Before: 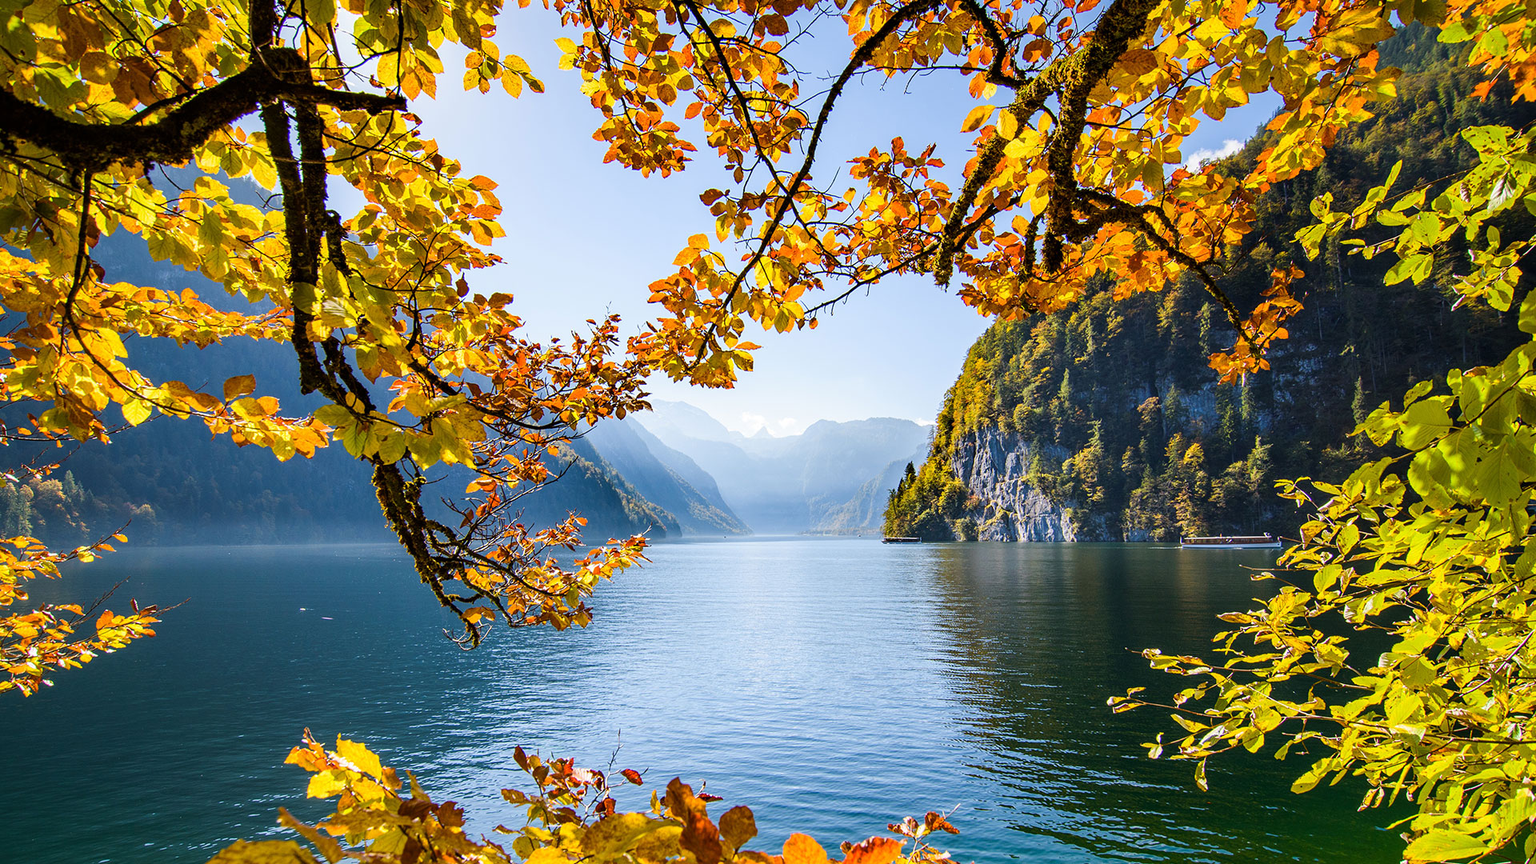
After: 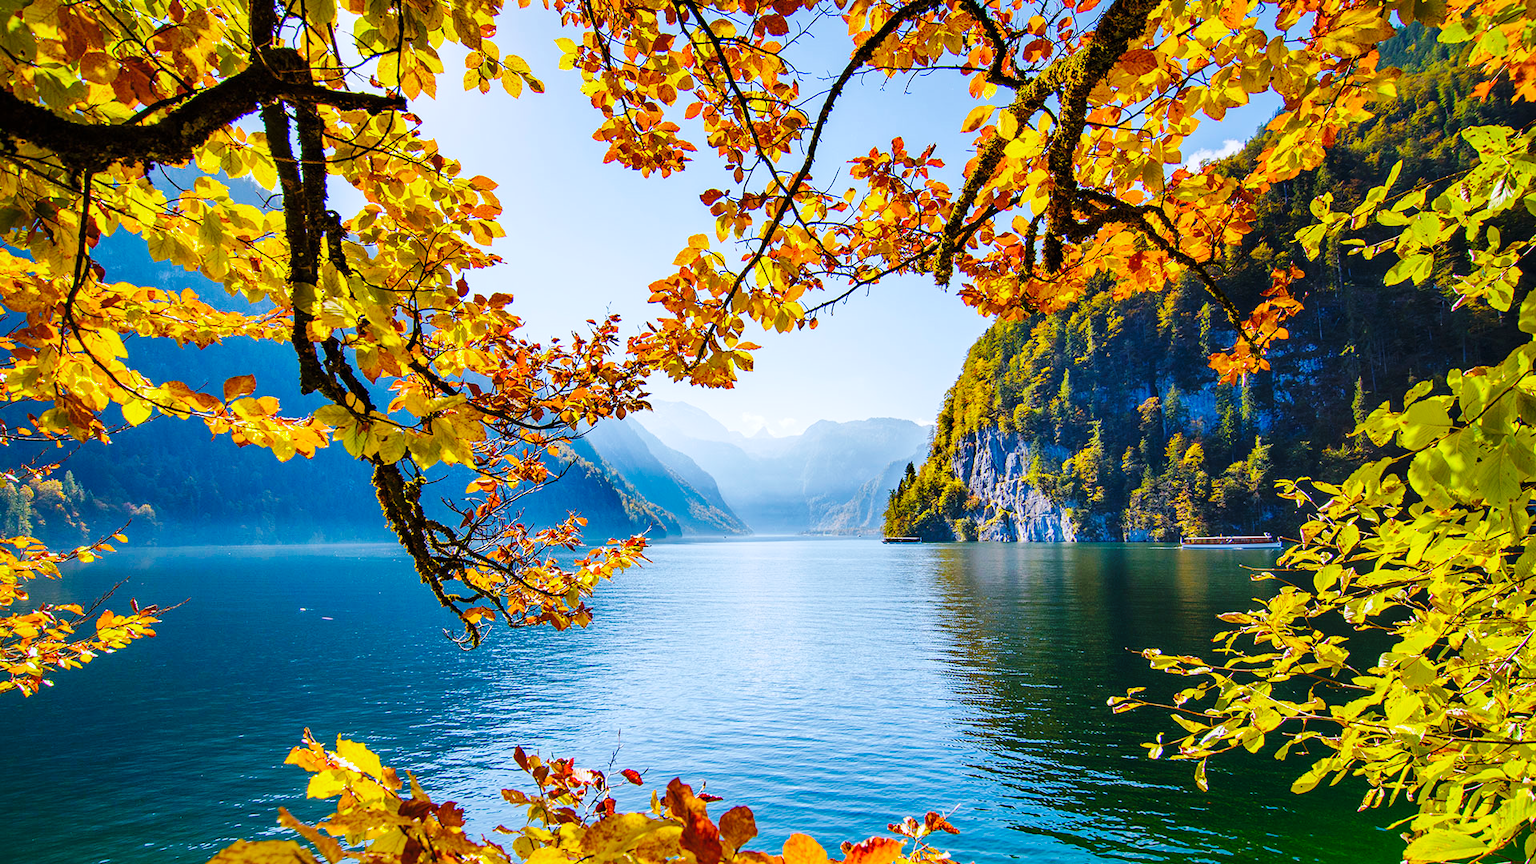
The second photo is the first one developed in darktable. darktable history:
color correction: highlights a* -0.137, highlights b* -5.91, shadows a* -0.137, shadows b* -0.137
color balance rgb: perceptual saturation grading › global saturation 20%, global vibrance 20%
base curve: curves: ch0 [(0, 0) (0.036, 0.025) (0.121, 0.166) (0.206, 0.329) (0.605, 0.79) (1, 1)], preserve colors none
shadows and highlights: on, module defaults
